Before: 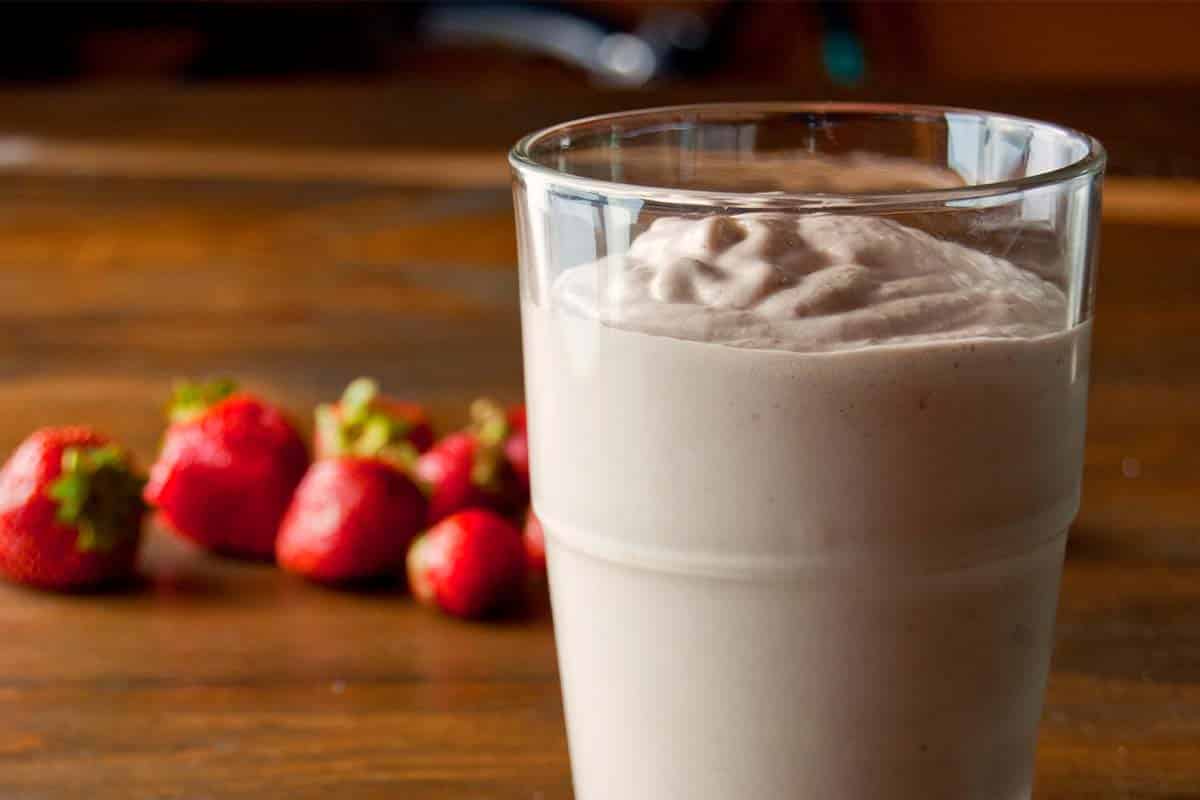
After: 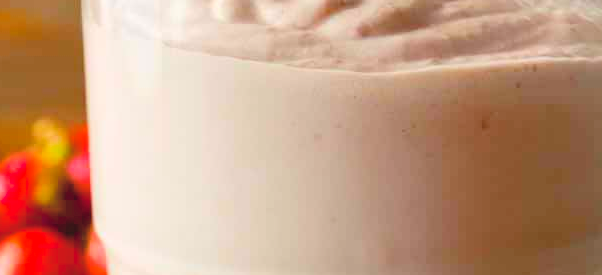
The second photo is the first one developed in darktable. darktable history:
contrast brightness saturation: contrast 0.097, brightness 0.312, saturation 0.139
crop: left 36.579%, top 35.031%, right 13.228%, bottom 30.496%
color balance rgb: perceptual saturation grading › global saturation 29.359%, perceptual brilliance grading › global brilliance 3.119%, contrast -10.201%
